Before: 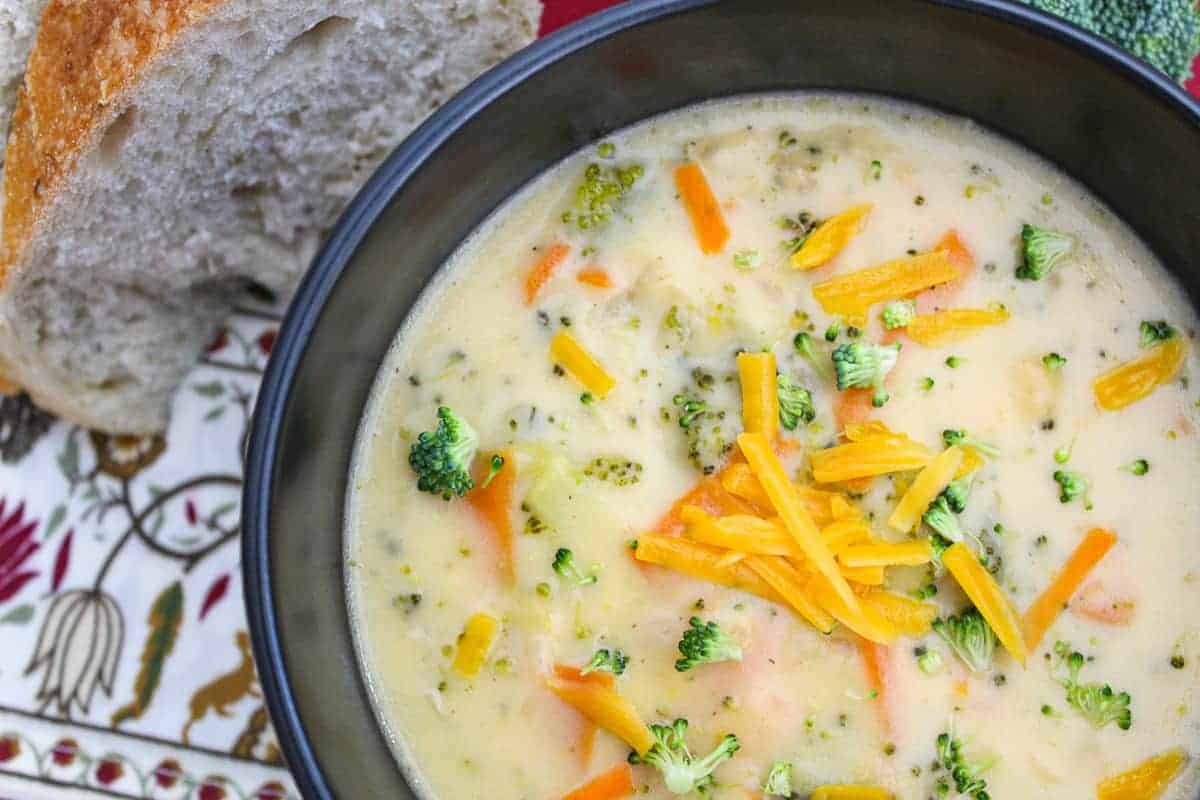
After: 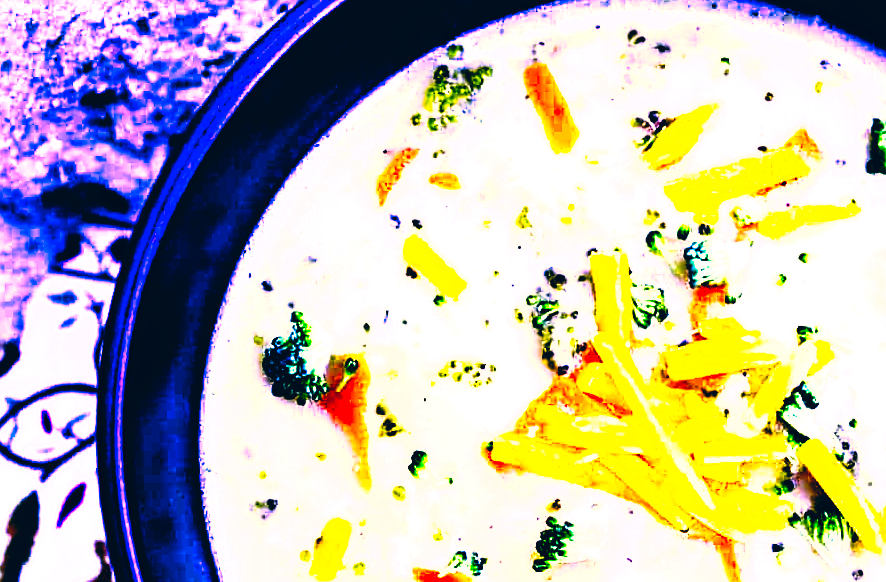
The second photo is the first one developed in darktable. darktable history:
levels: levels [0, 0.48, 0.961]
tone equalizer: -8 EV -0.417 EV, -7 EV -0.389 EV, -6 EV -0.333 EV, -5 EV -0.222 EV, -3 EV 0.222 EV, -2 EV 0.333 EV, -1 EV 0.389 EV, +0 EV 0.417 EV, edges refinement/feathering 500, mask exposure compensation -1.57 EV, preserve details no
rotate and perspective: rotation -1°, crop left 0.011, crop right 0.989, crop top 0.025, crop bottom 0.975
sharpen: on, module defaults
white balance: red 0.98, blue 1.61
color correction: highlights a* 10.32, highlights b* 14.66, shadows a* -9.59, shadows b* -15.02
tone curve: curves: ch0 [(0, 0) (0.003, 0.005) (0.011, 0.005) (0.025, 0.006) (0.044, 0.008) (0.069, 0.01) (0.1, 0.012) (0.136, 0.015) (0.177, 0.019) (0.224, 0.017) (0.277, 0.015) (0.335, 0.018) (0.399, 0.043) (0.468, 0.118) (0.543, 0.349) (0.623, 0.591) (0.709, 0.88) (0.801, 0.983) (0.898, 0.973) (1, 1)], preserve colors none
crop and rotate: left 11.831%, top 11.346%, right 13.429%, bottom 13.899%
